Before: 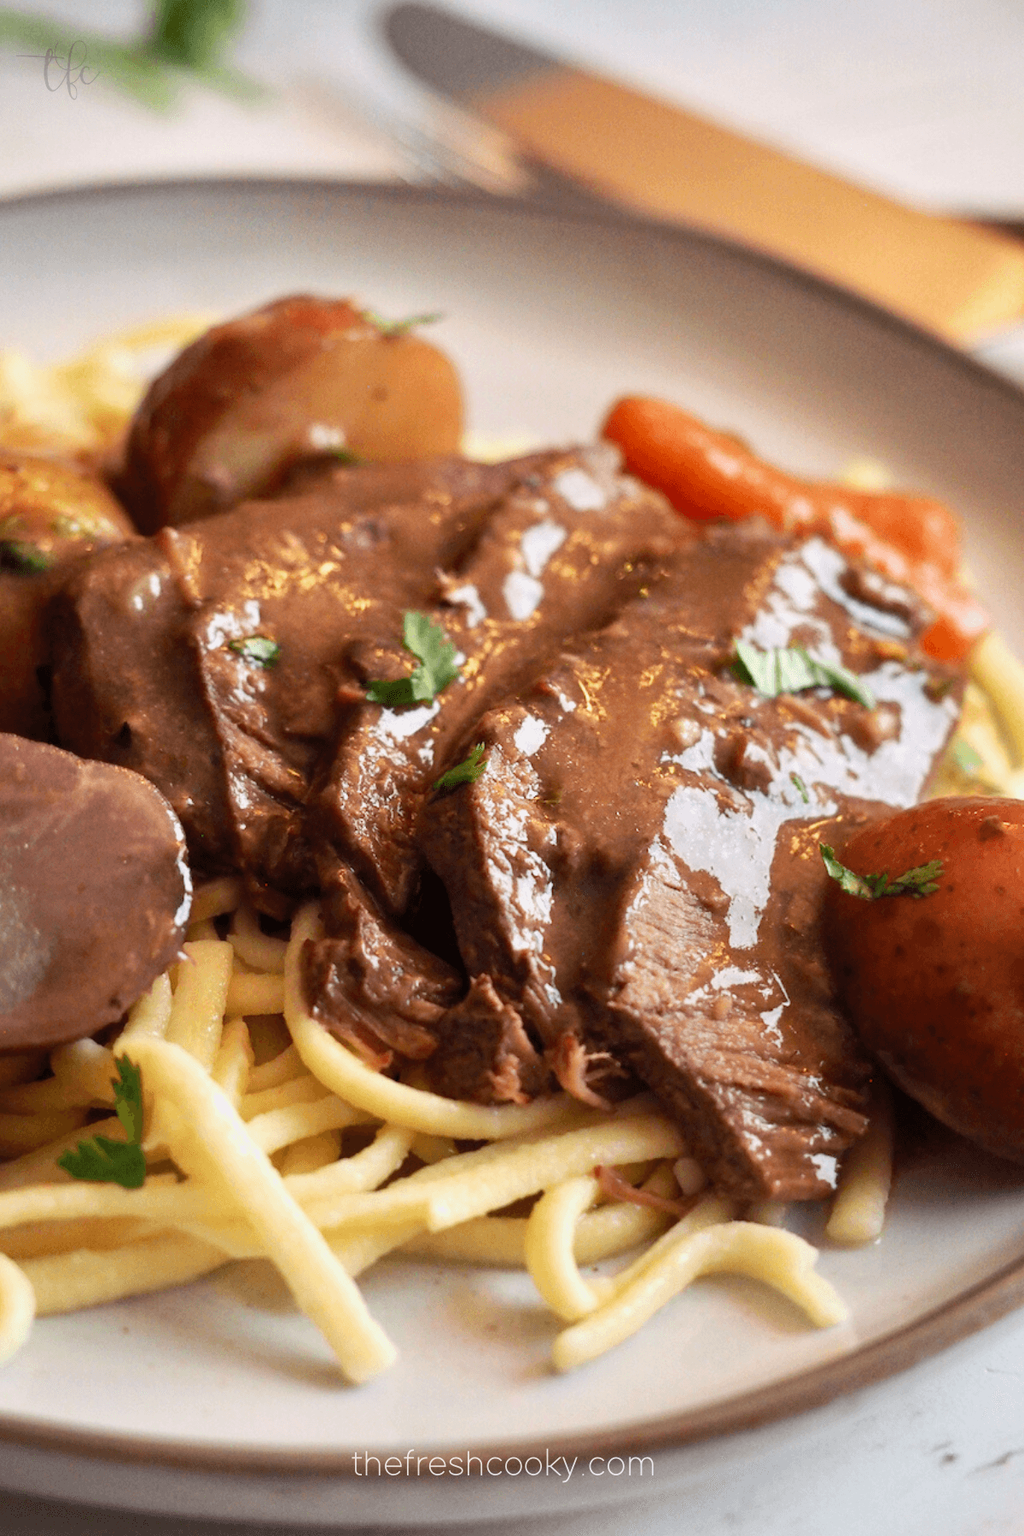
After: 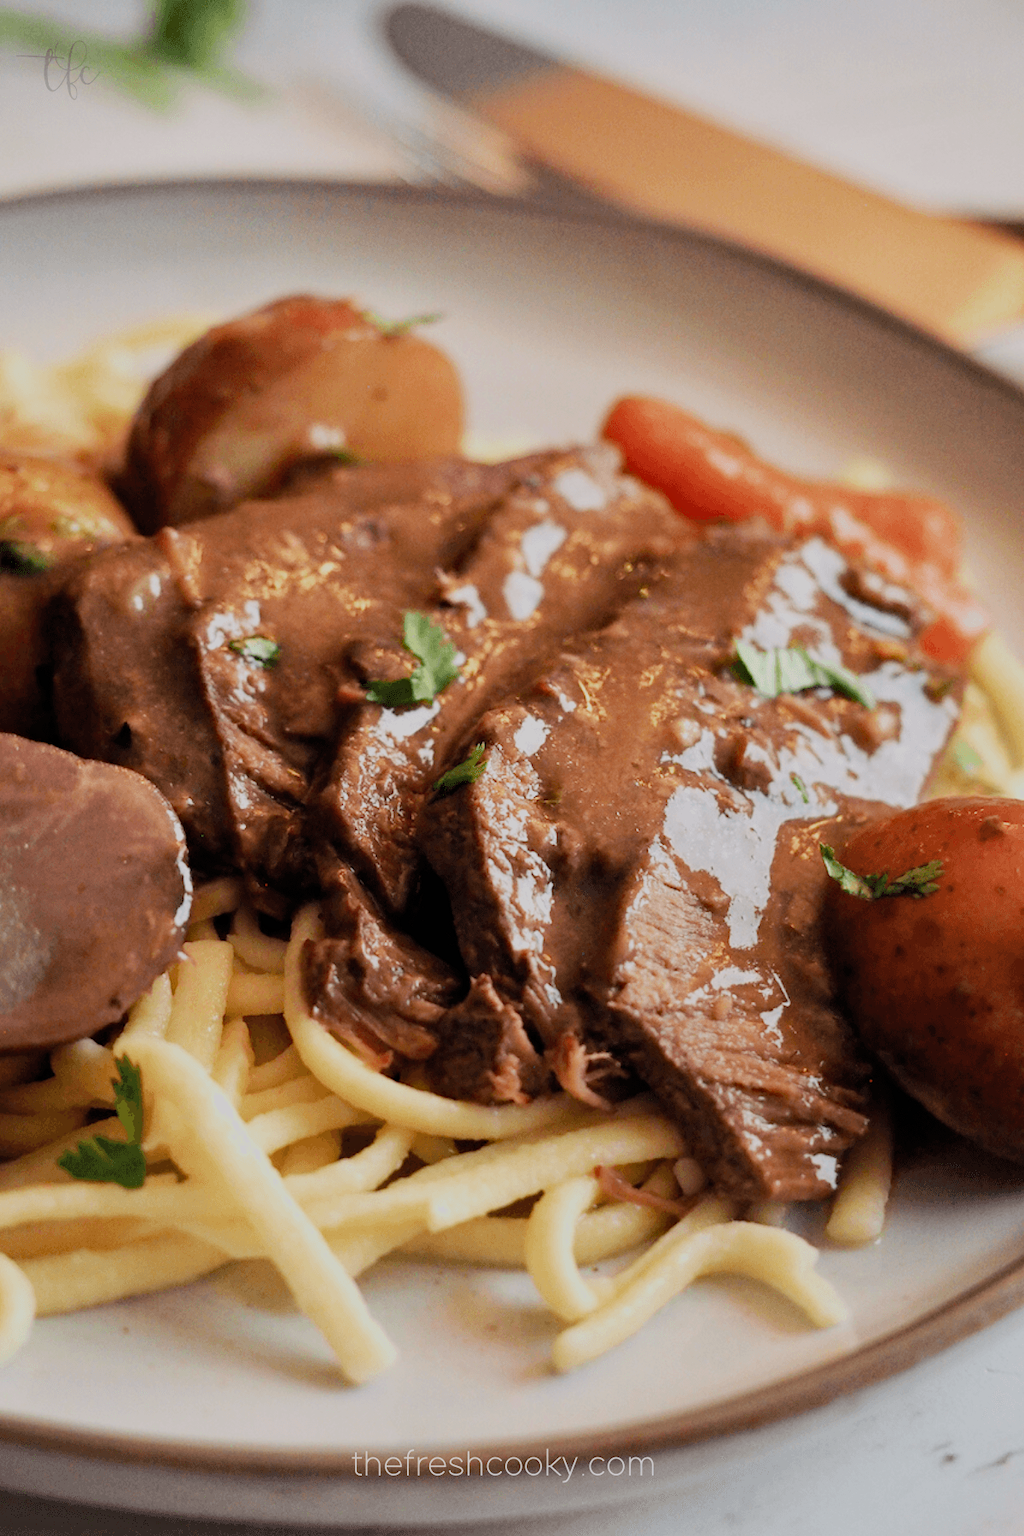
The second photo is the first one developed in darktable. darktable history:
filmic rgb: black relative exposure -7.65 EV, white relative exposure 4.56 EV, threshold 2.98 EV, hardness 3.61, add noise in highlights 0.002, color science v3 (2019), use custom middle-gray values true, contrast in highlights soft, enable highlight reconstruction true
haze removal: compatibility mode true, adaptive false
